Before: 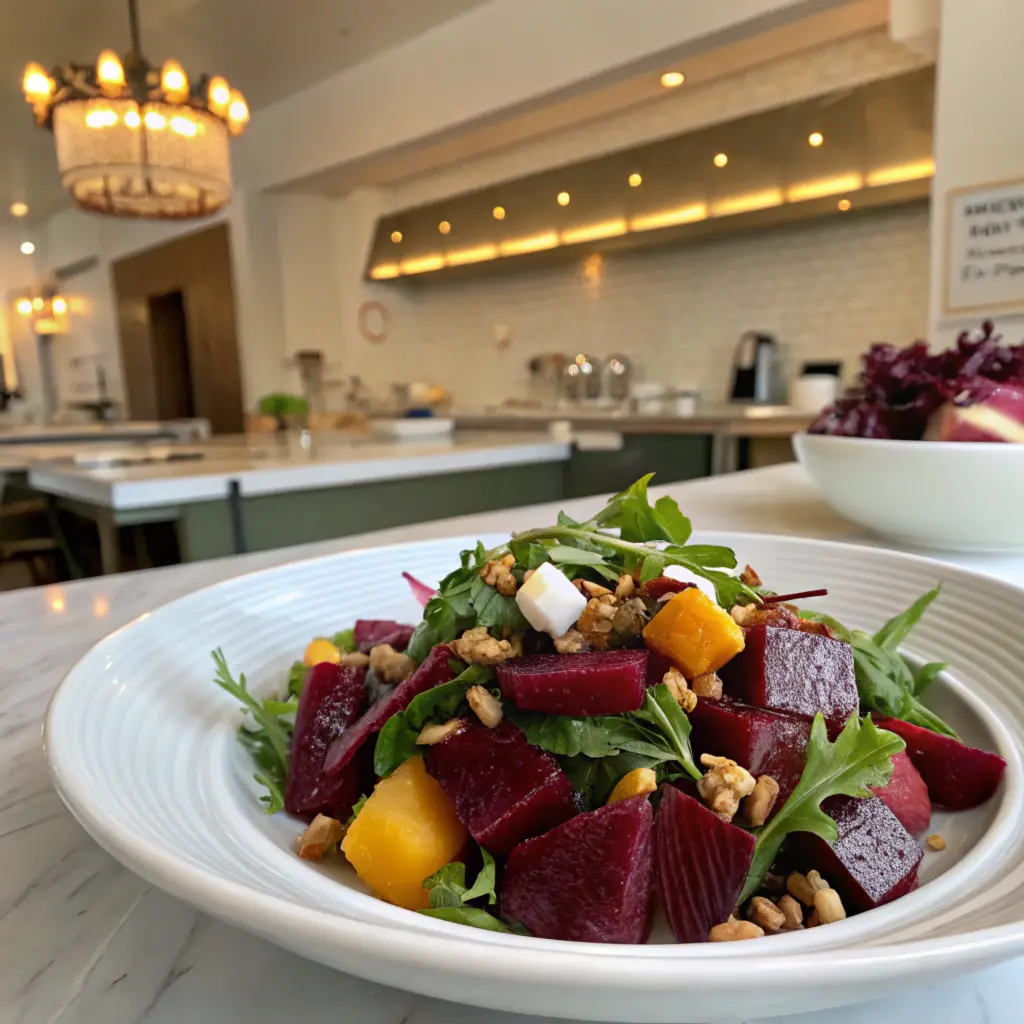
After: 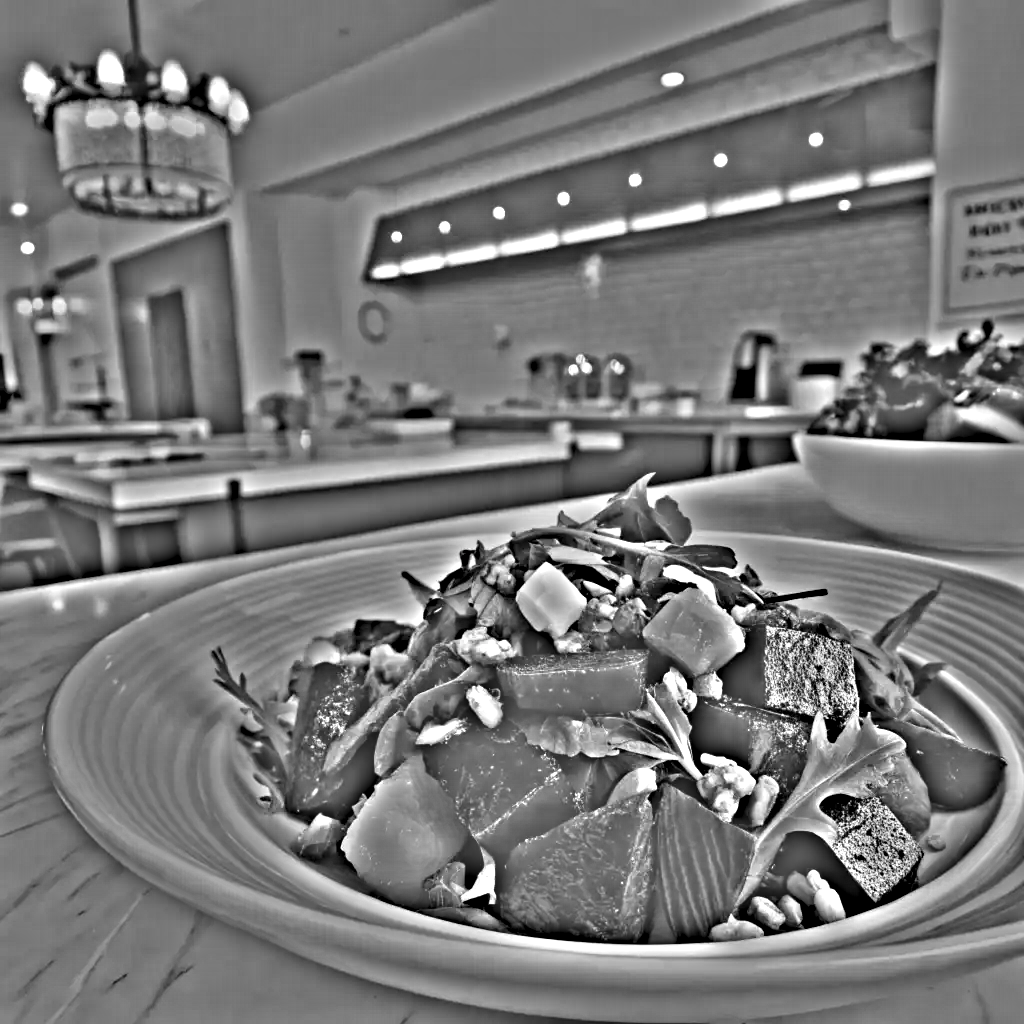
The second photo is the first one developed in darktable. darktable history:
color balance rgb: perceptual saturation grading › global saturation 20%, perceptual saturation grading › highlights -25%, perceptual saturation grading › shadows 25%
highpass: on, module defaults
